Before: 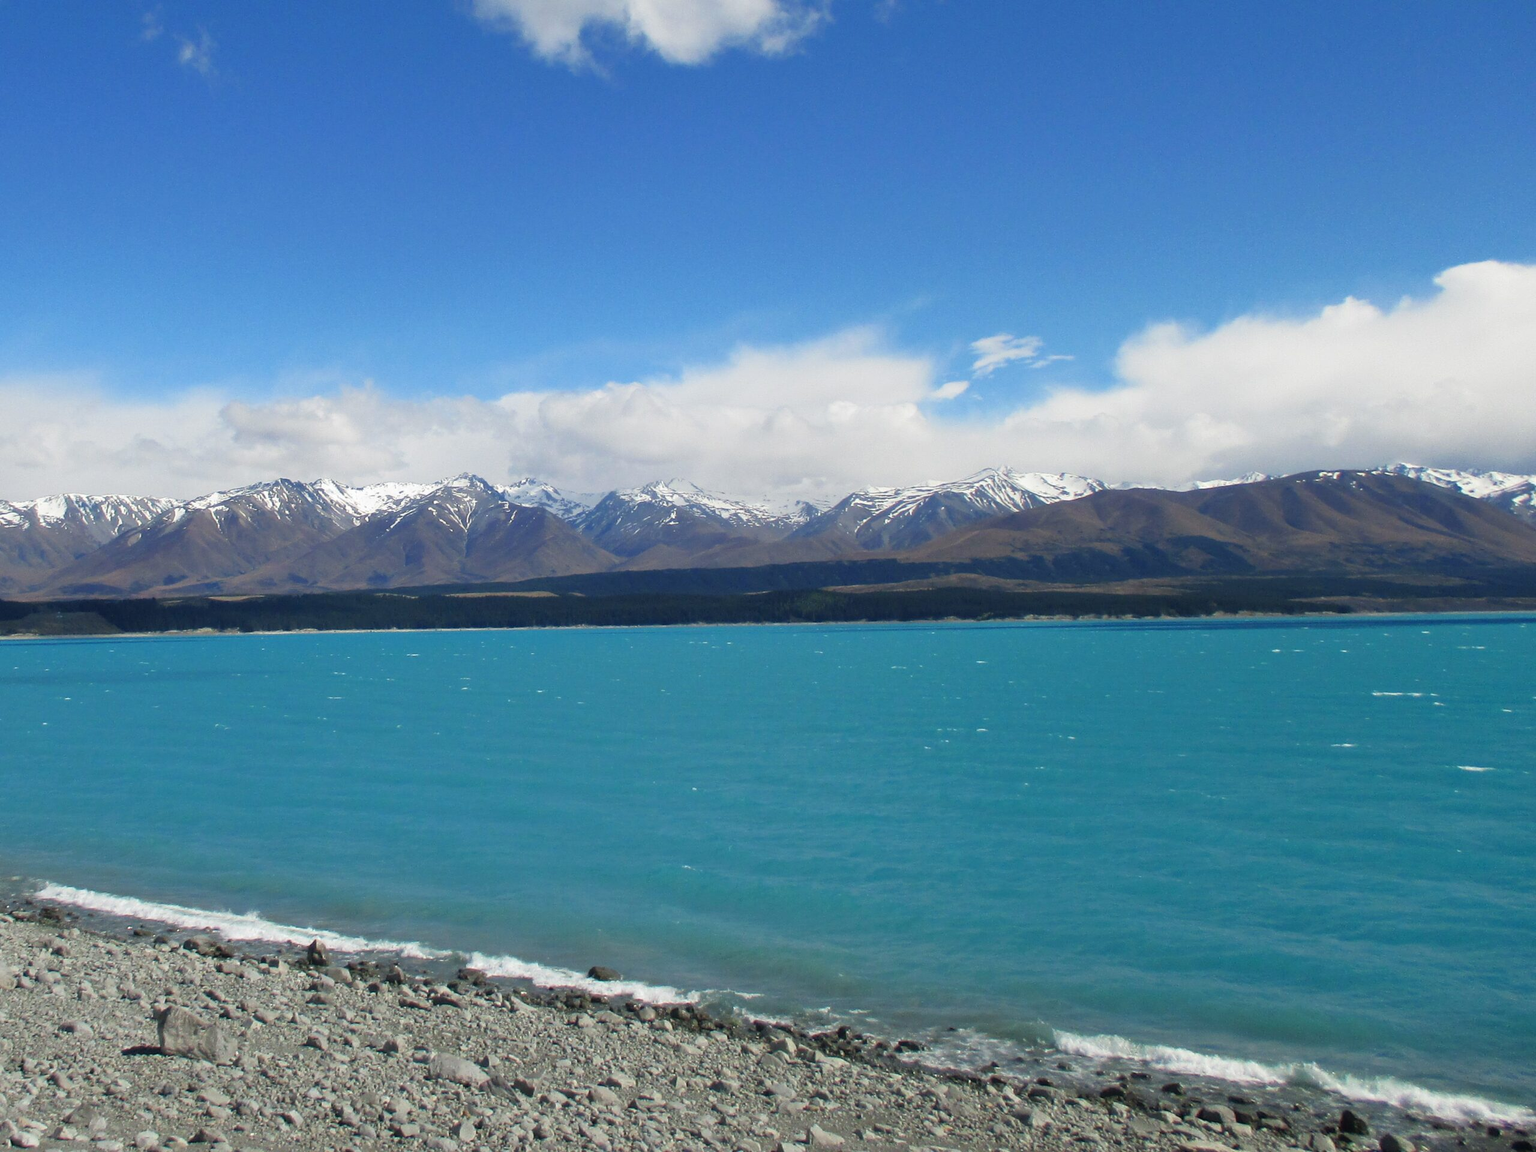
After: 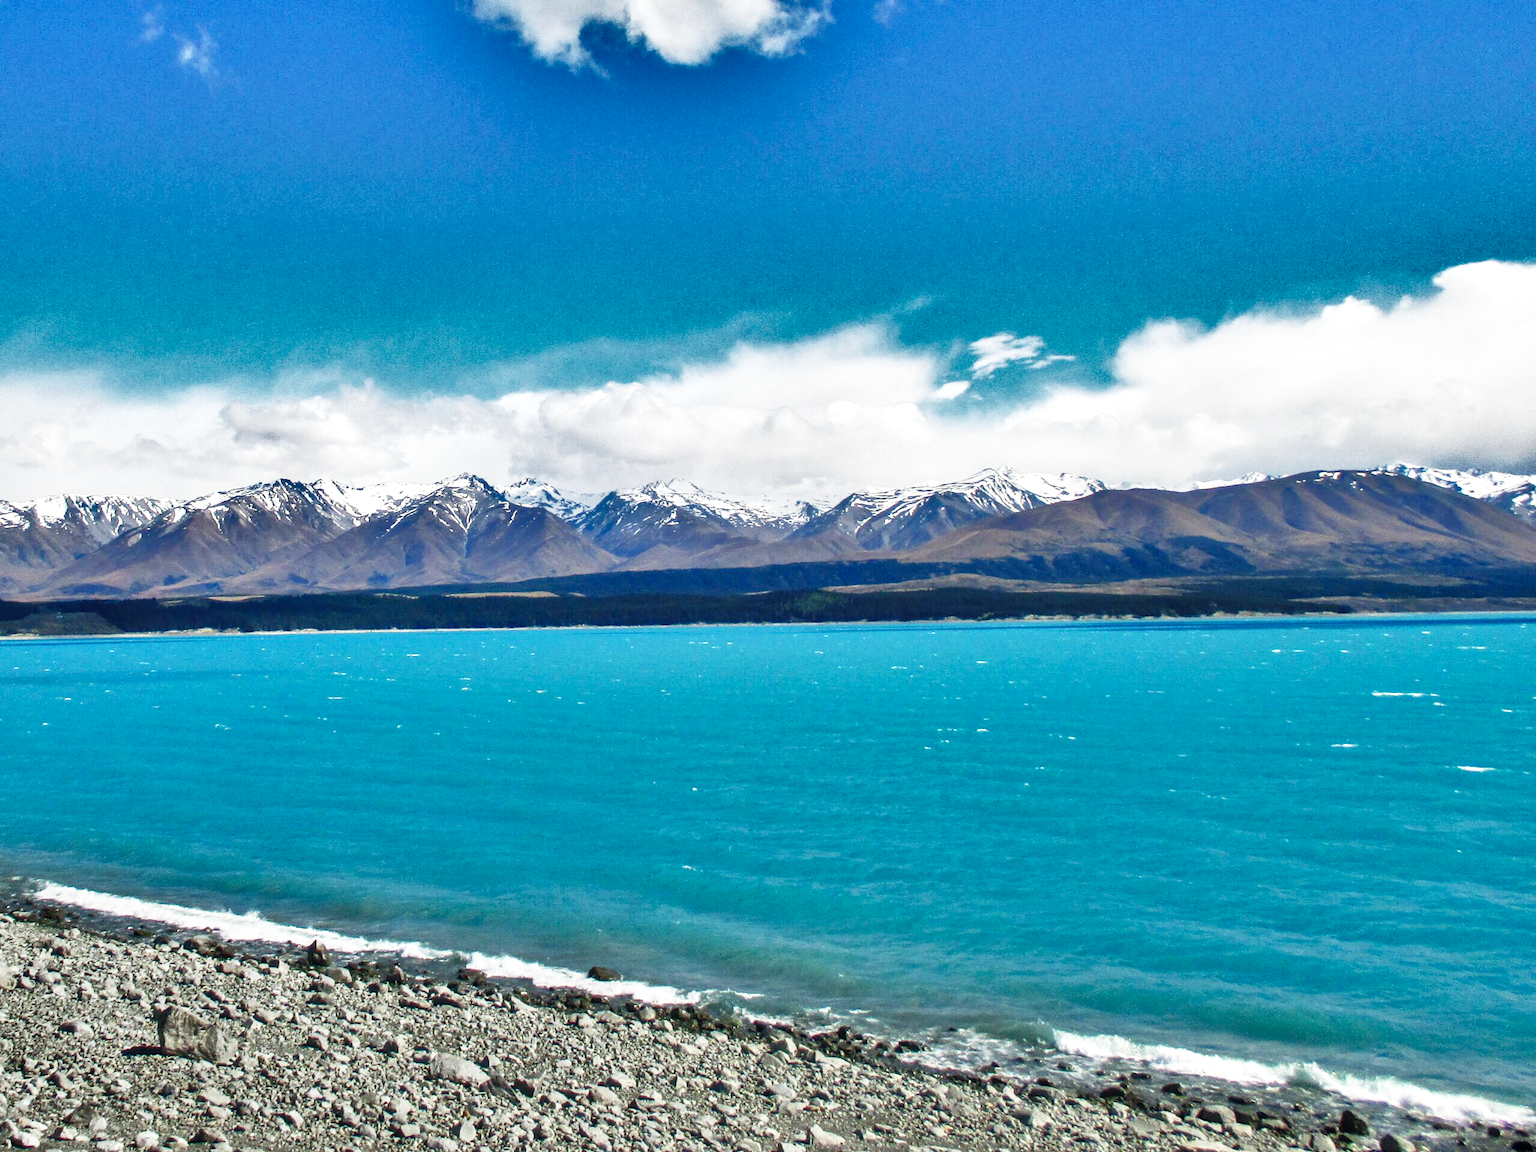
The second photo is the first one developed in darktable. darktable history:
shadows and highlights: shadows 20.91, highlights -82.73, soften with gaussian
base curve: curves: ch0 [(0, 0) (0.026, 0.03) (0.109, 0.232) (0.351, 0.748) (0.669, 0.968) (1, 1)], preserve colors none
local contrast: on, module defaults
